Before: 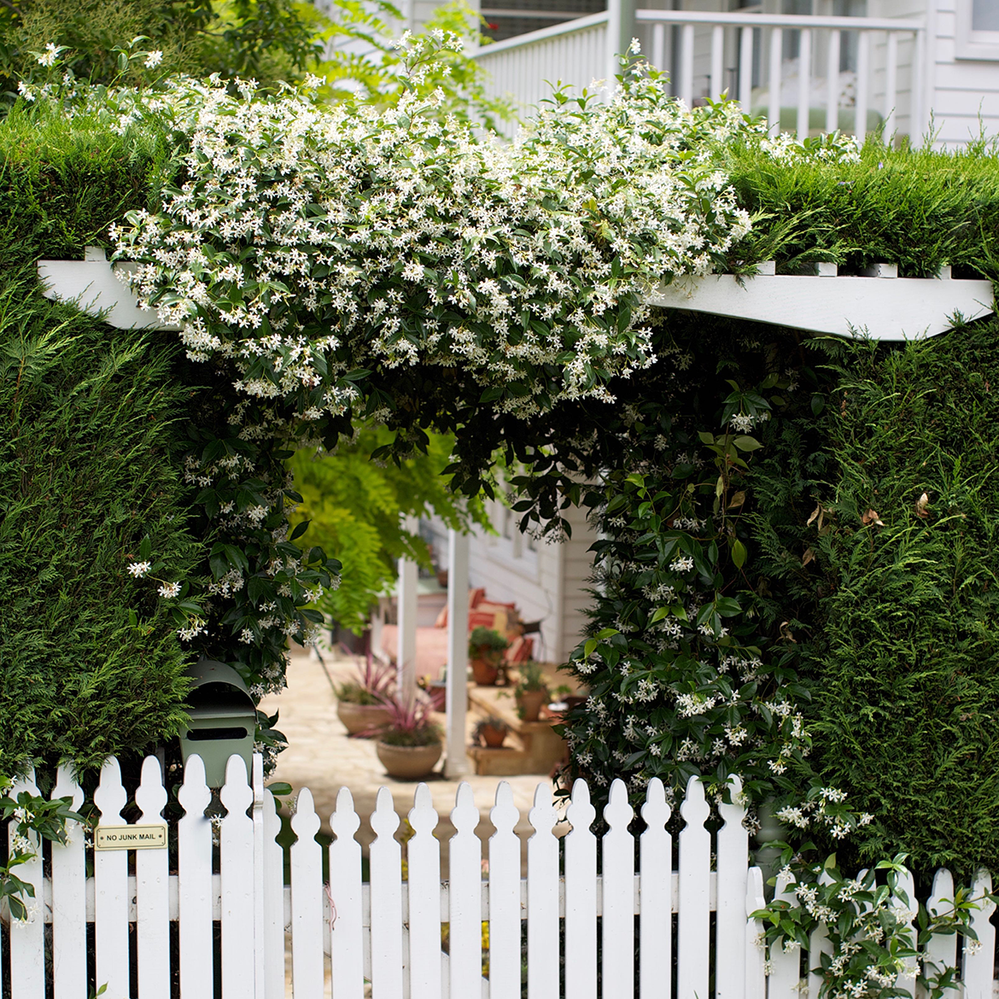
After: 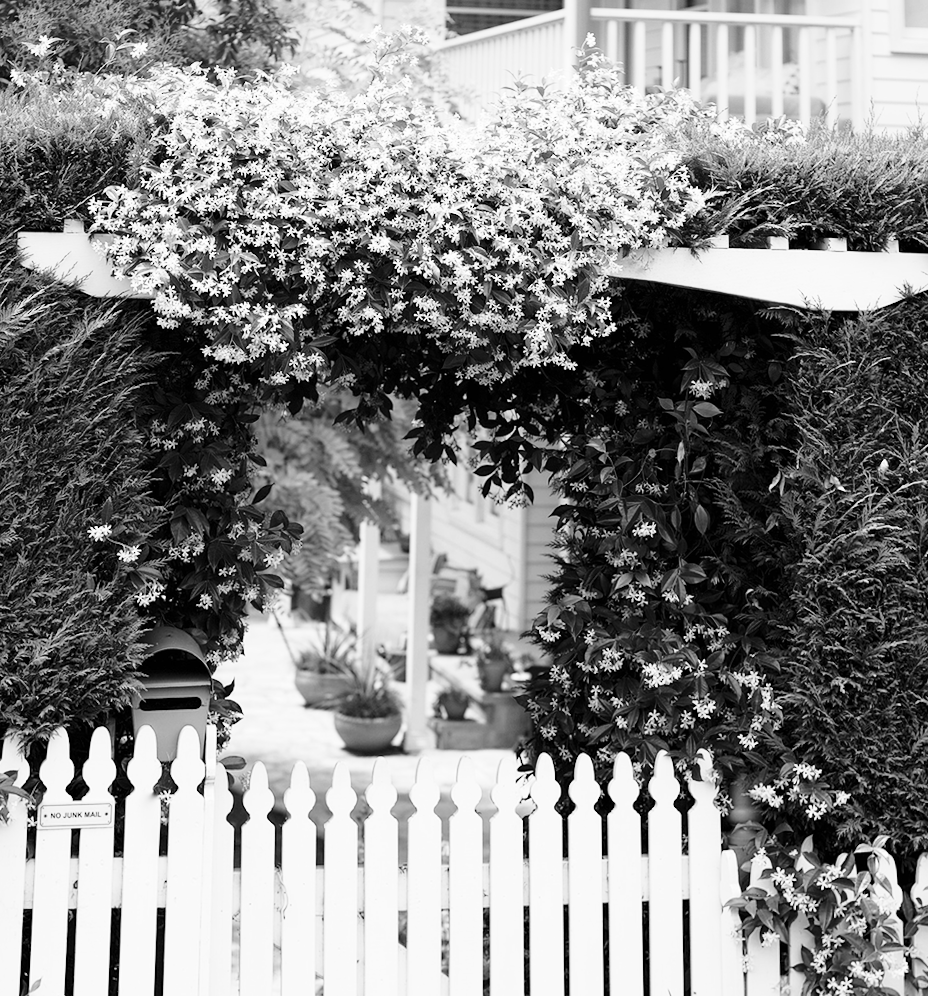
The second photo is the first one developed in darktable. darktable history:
base curve: curves: ch0 [(0, 0) (0.028, 0.03) (0.121, 0.232) (0.46, 0.748) (0.859, 0.968) (1, 1)], preserve colors none
rotate and perspective: rotation 0.215°, lens shift (vertical) -0.139, crop left 0.069, crop right 0.939, crop top 0.002, crop bottom 0.996
monochrome: size 3.1
